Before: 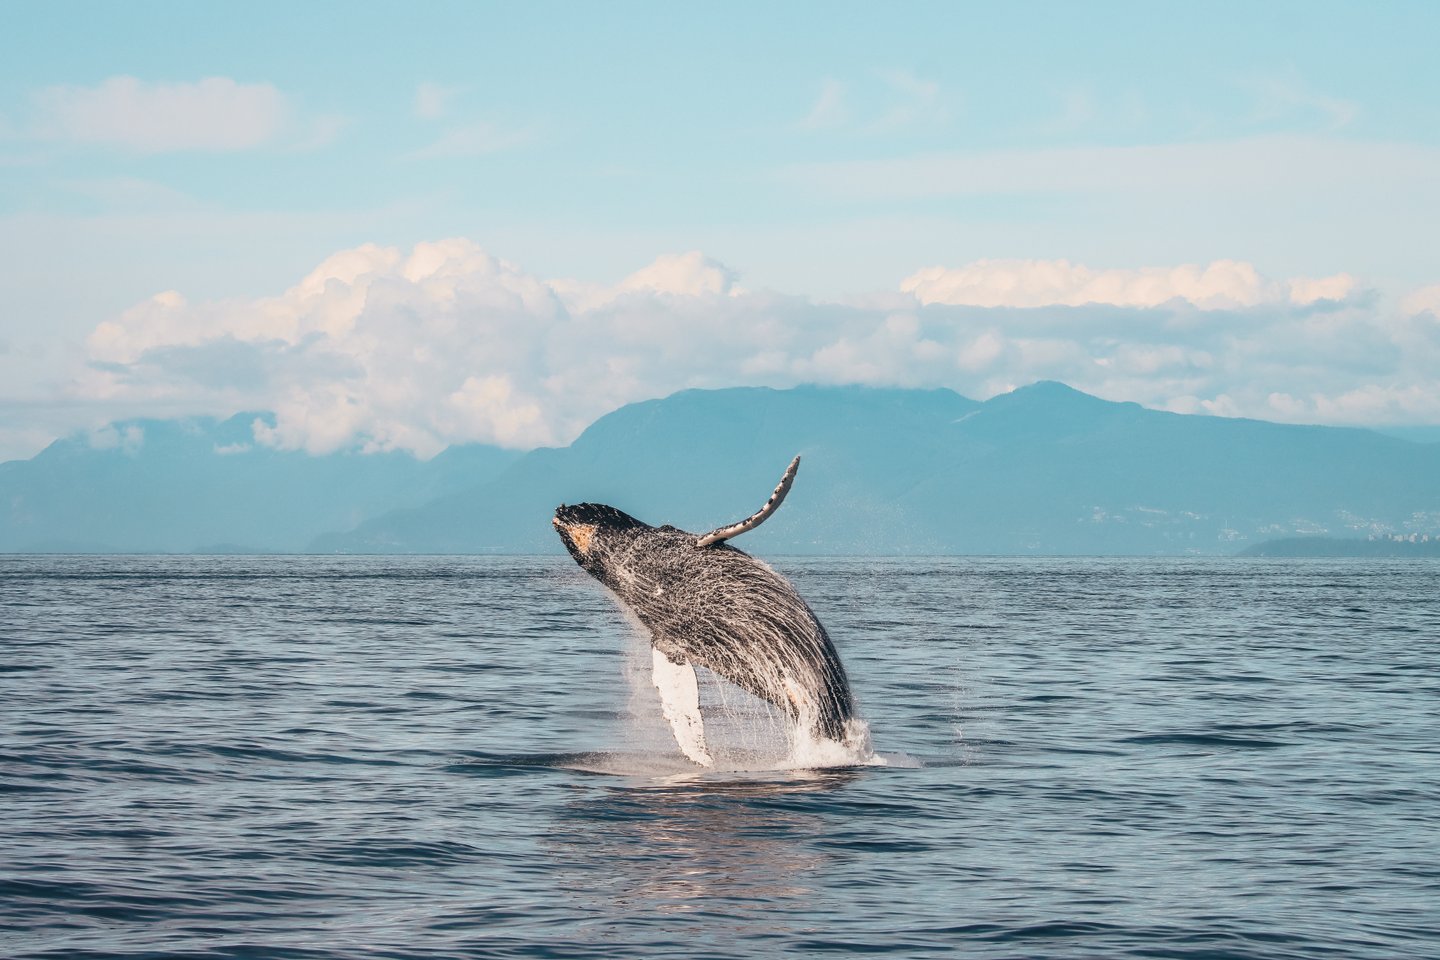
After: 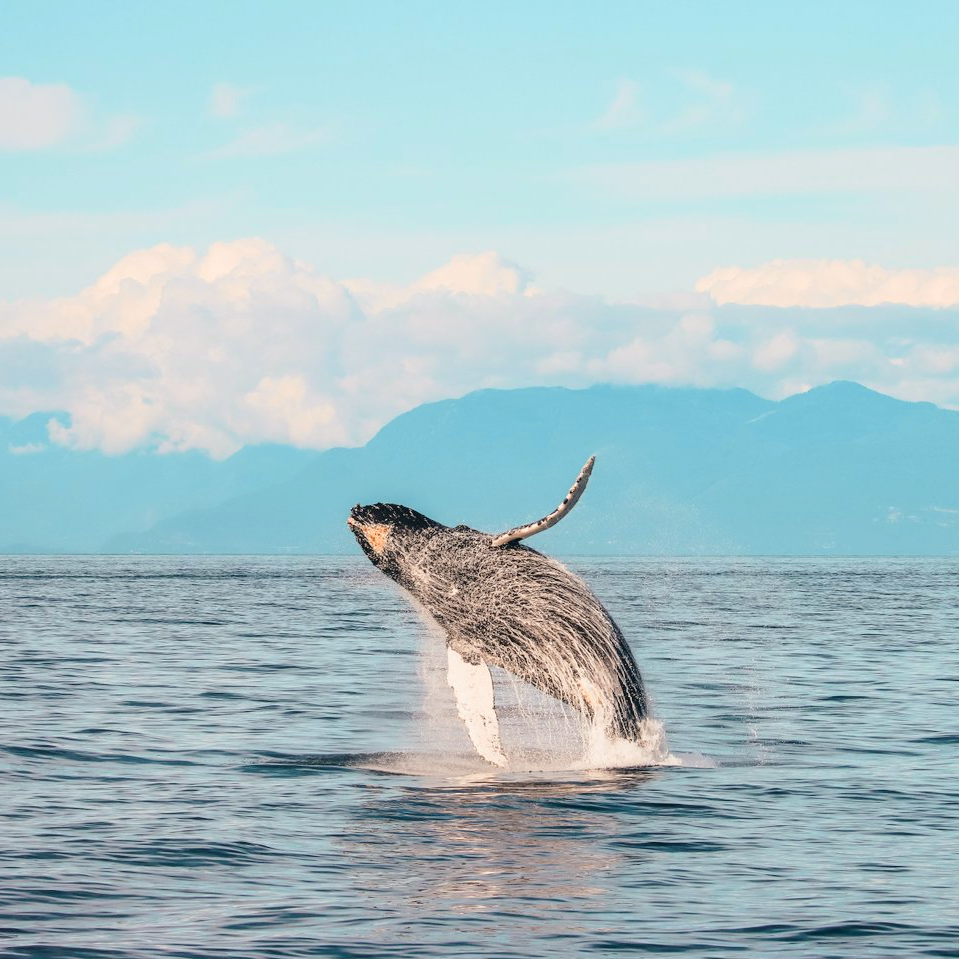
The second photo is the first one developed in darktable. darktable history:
tone curve: curves: ch0 [(0, 0.01) (0.052, 0.045) (0.136, 0.133) (0.275, 0.35) (0.43, 0.54) (0.676, 0.751) (0.89, 0.919) (1, 1)]; ch1 [(0, 0) (0.094, 0.081) (0.285, 0.299) (0.385, 0.403) (0.447, 0.429) (0.495, 0.496) (0.544, 0.552) (0.589, 0.612) (0.722, 0.728) (1, 1)]; ch2 [(0, 0) (0.257, 0.217) (0.43, 0.421) (0.498, 0.507) (0.531, 0.544) (0.56, 0.579) (0.625, 0.642) (1, 1)], color space Lab, independent channels, preserve colors none
crop and rotate: left 14.292%, right 19.041%
